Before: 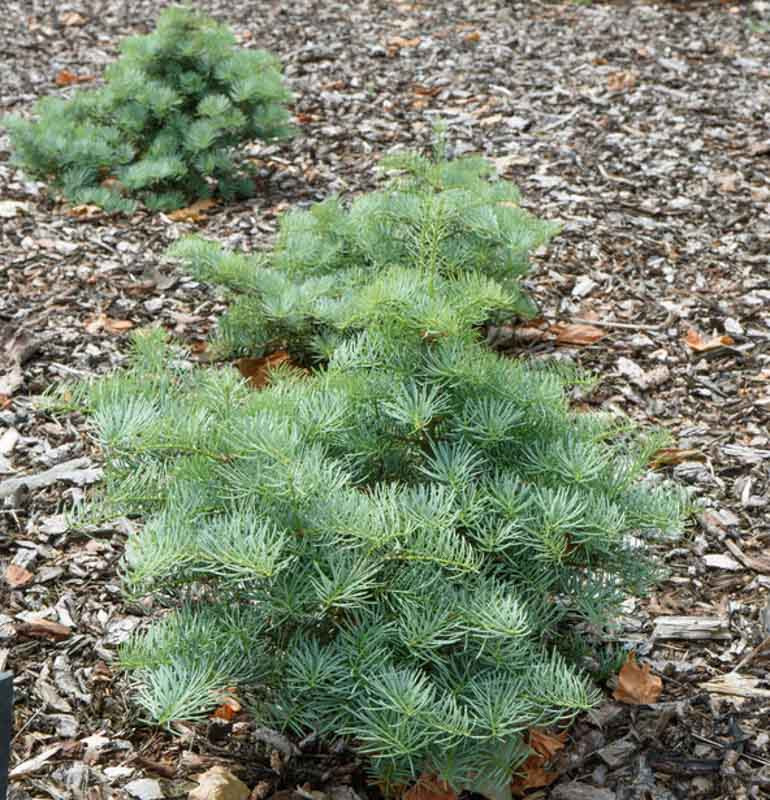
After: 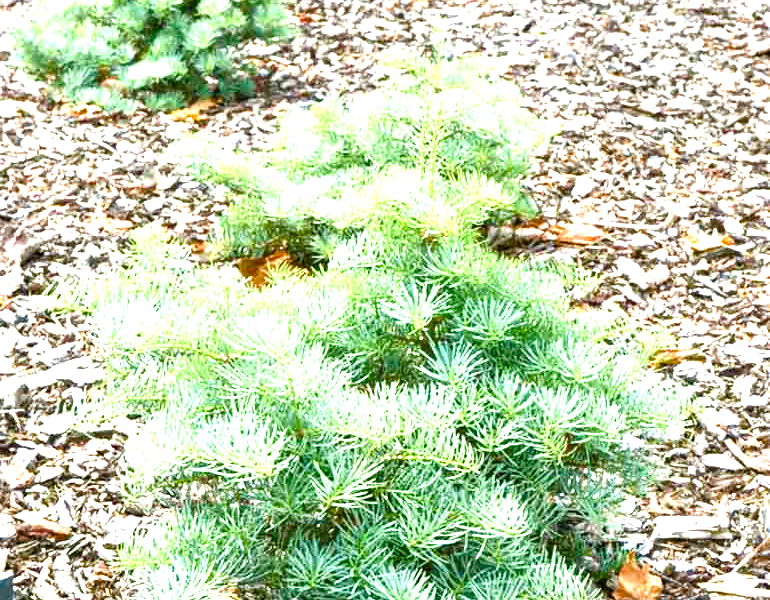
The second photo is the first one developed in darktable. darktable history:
crop and rotate: top 12.5%, bottom 12.5%
exposure: black level correction 0, exposure 1.2 EV, compensate exposure bias true, compensate highlight preservation false
levels: mode automatic, black 0.023%, white 99.97%, levels [0.062, 0.494, 0.925]
color balance rgb: linear chroma grading › shadows -2.2%, linear chroma grading › highlights -15%, linear chroma grading › global chroma -10%, linear chroma grading › mid-tones -10%, perceptual saturation grading › global saturation 45%, perceptual saturation grading › highlights -50%, perceptual saturation grading › shadows 30%, perceptual brilliance grading › global brilliance 18%, global vibrance 45%
